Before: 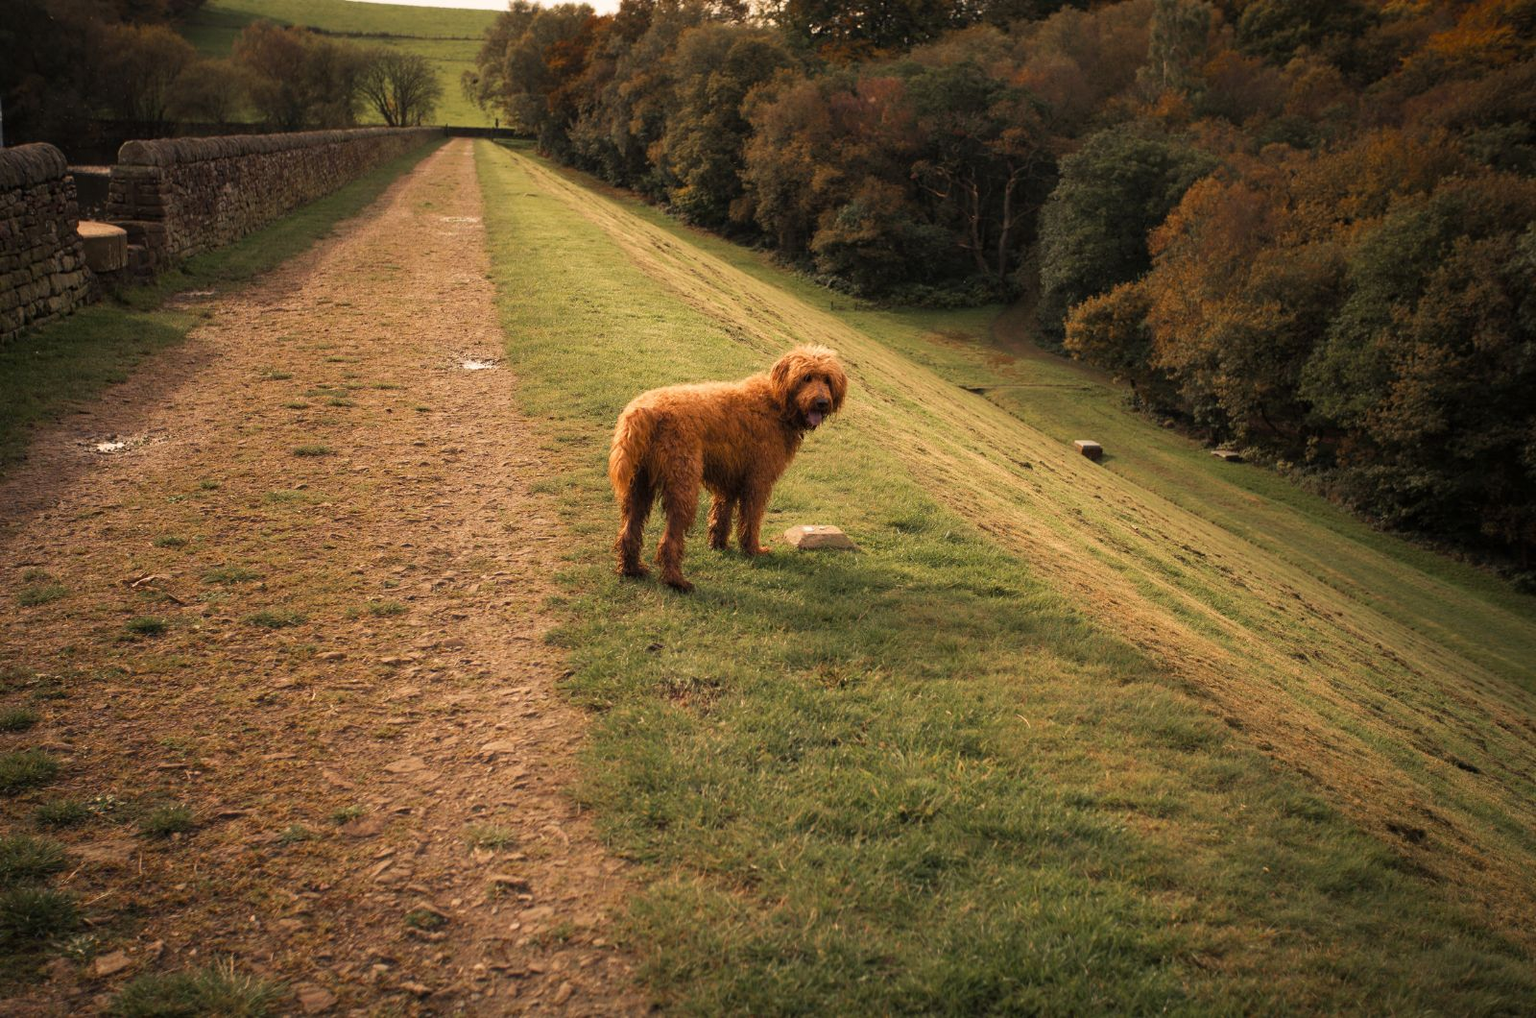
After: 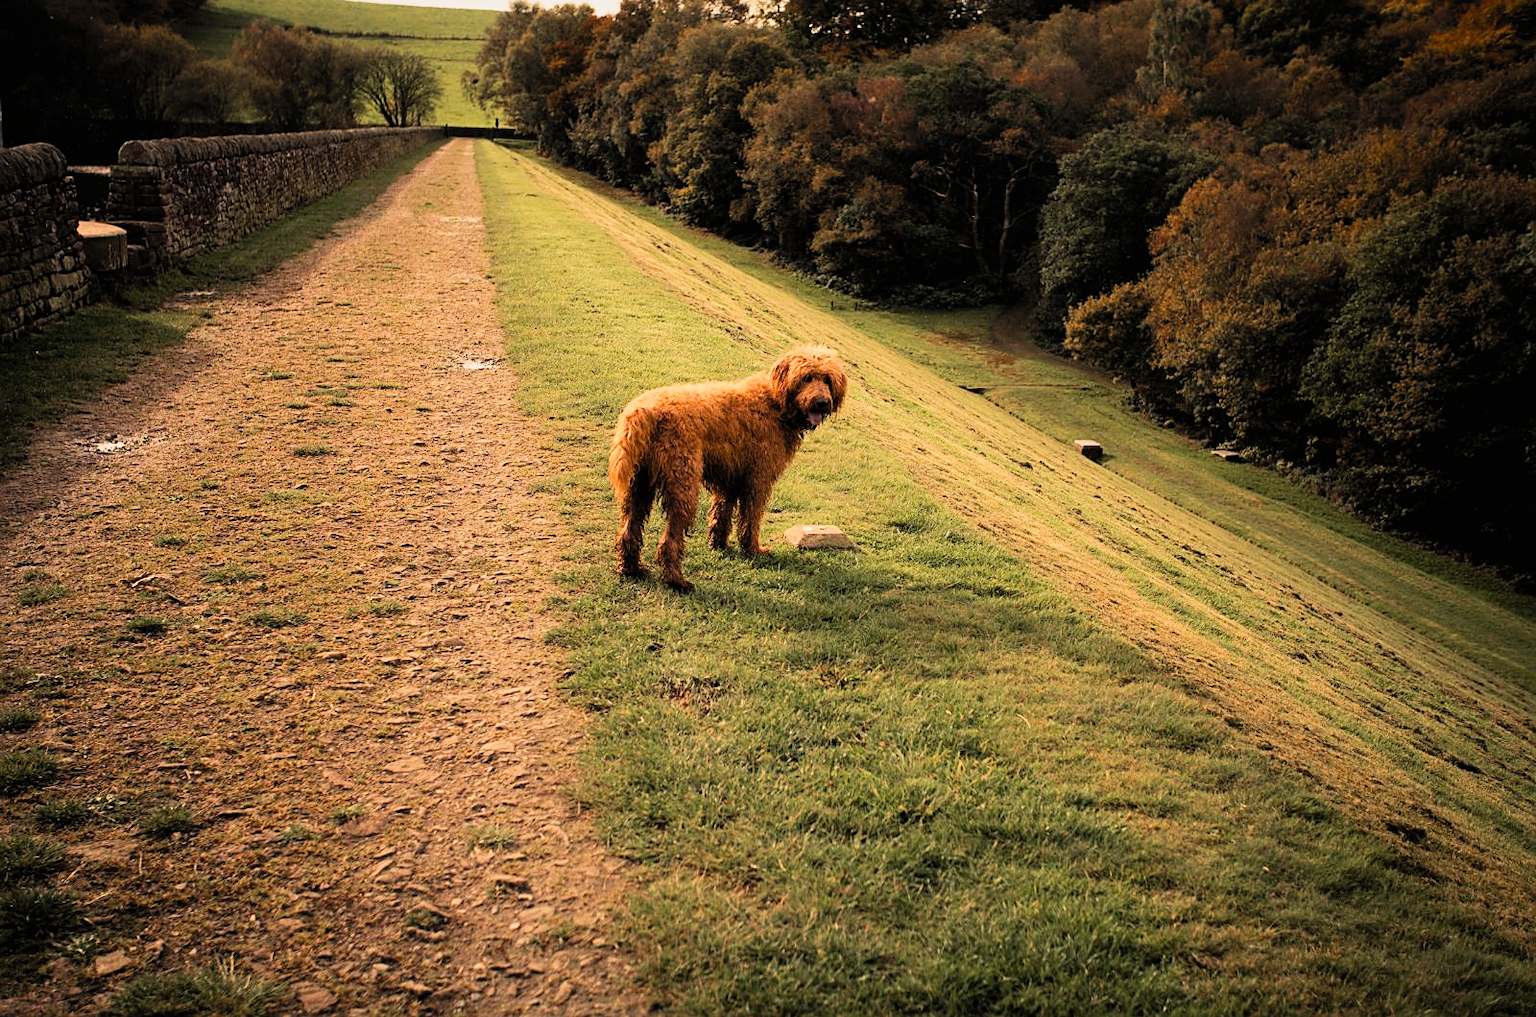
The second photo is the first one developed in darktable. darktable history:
filmic rgb: black relative exposure -7.76 EV, white relative exposure 4.46 EV, threshold 5.94 EV, hardness 3.75, latitude 49.72%, contrast 1.1, enable highlight reconstruction true
sharpen: on, module defaults
contrast brightness saturation: contrast 0.203, brightness 0.161, saturation 0.217
